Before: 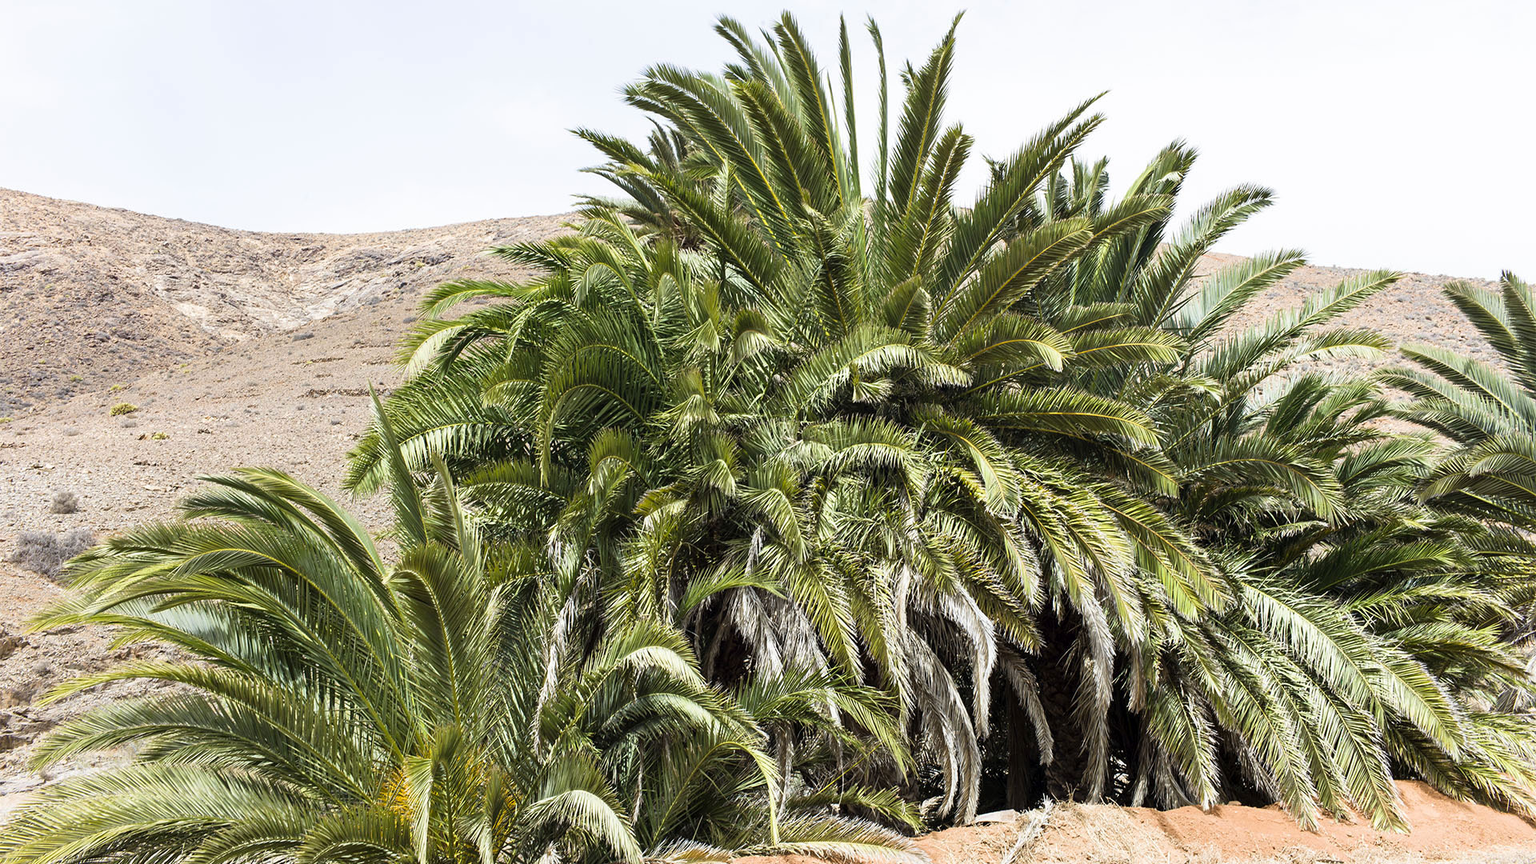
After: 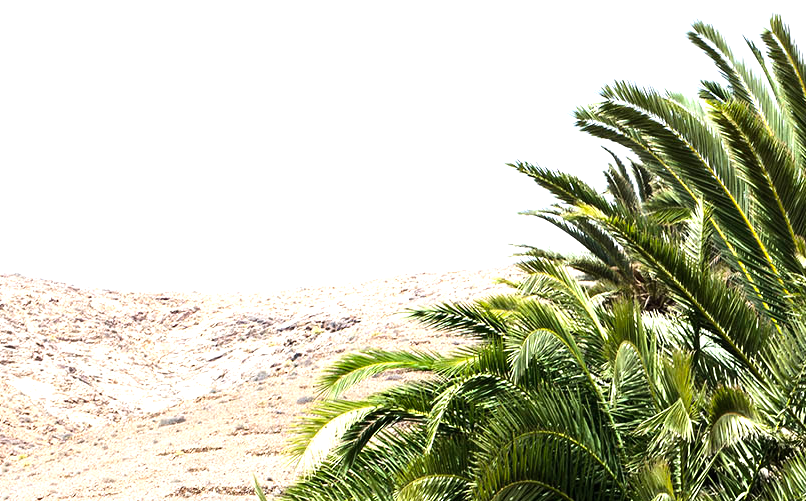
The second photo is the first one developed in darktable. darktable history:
crop and rotate: left 10.814%, top 0.046%, right 47.197%, bottom 53.49%
tone equalizer: -8 EV -1.07 EV, -7 EV -1 EV, -6 EV -0.899 EV, -5 EV -0.567 EV, -3 EV 0.549 EV, -2 EV 0.847 EV, -1 EV 1.01 EV, +0 EV 1.07 EV, smoothing diameter 2.01%, edges refinement/feathering 20.34, mask exposure compensation -1.57 EV, filter diffusion 5
